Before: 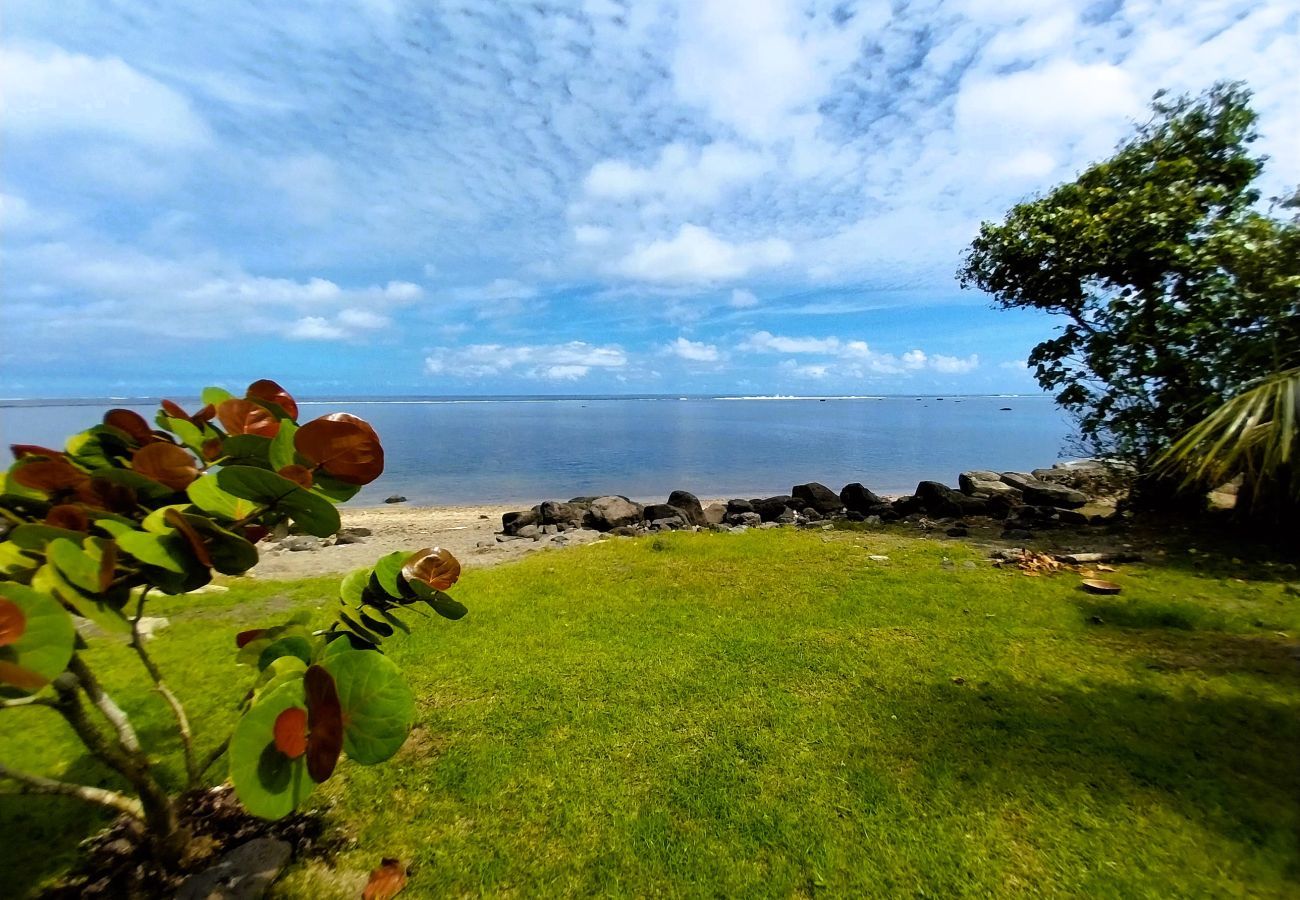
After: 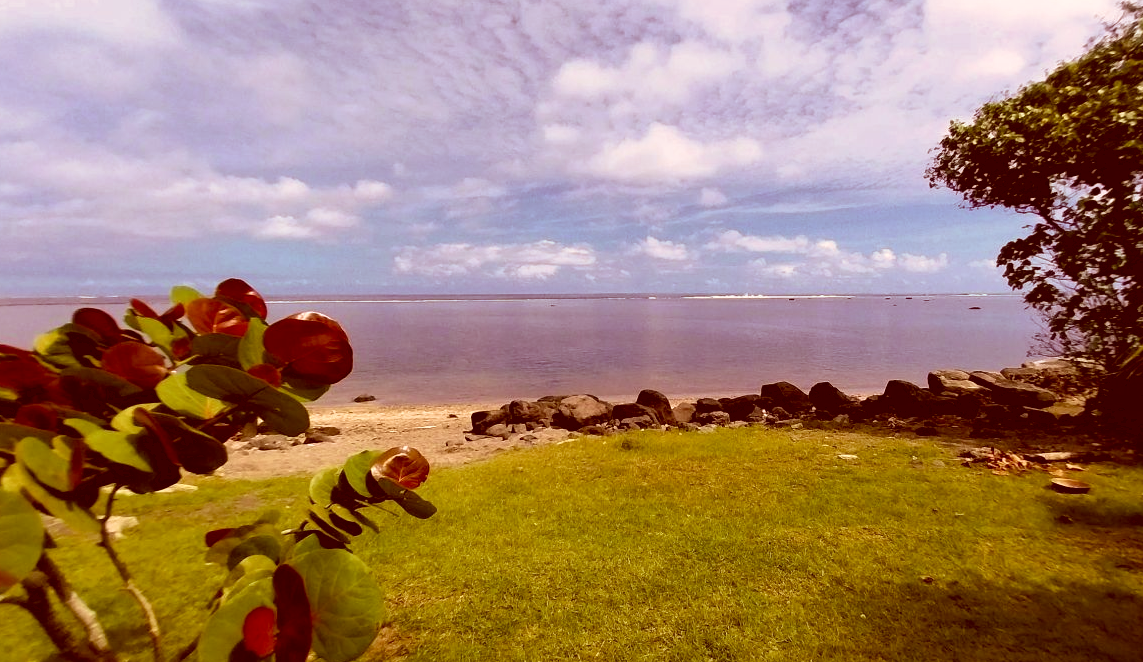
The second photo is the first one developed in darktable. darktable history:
crop and rotate: left 2.425%, top 11.305%, right 9.6%, bottom 15.08%
velvia: on, module defaults
color correction: highlights a* 9.03, highlights b* 8.71, shadows a* 40, shadows b* 40, saturation 0.8
